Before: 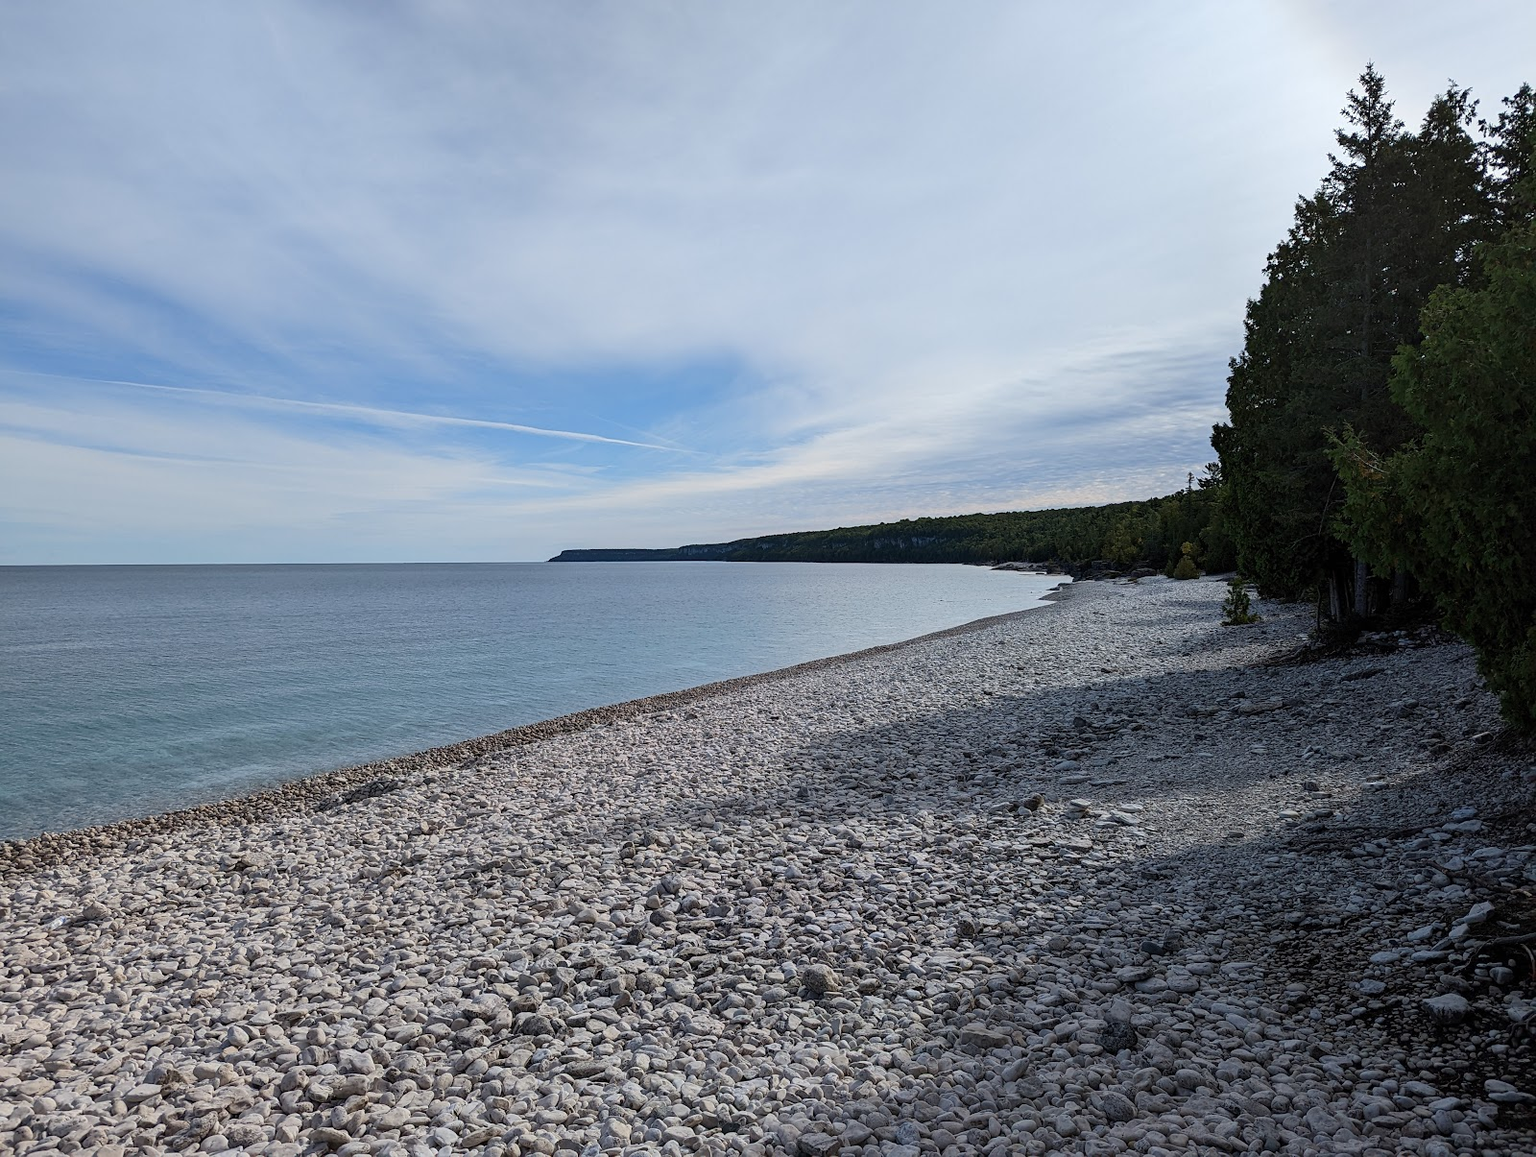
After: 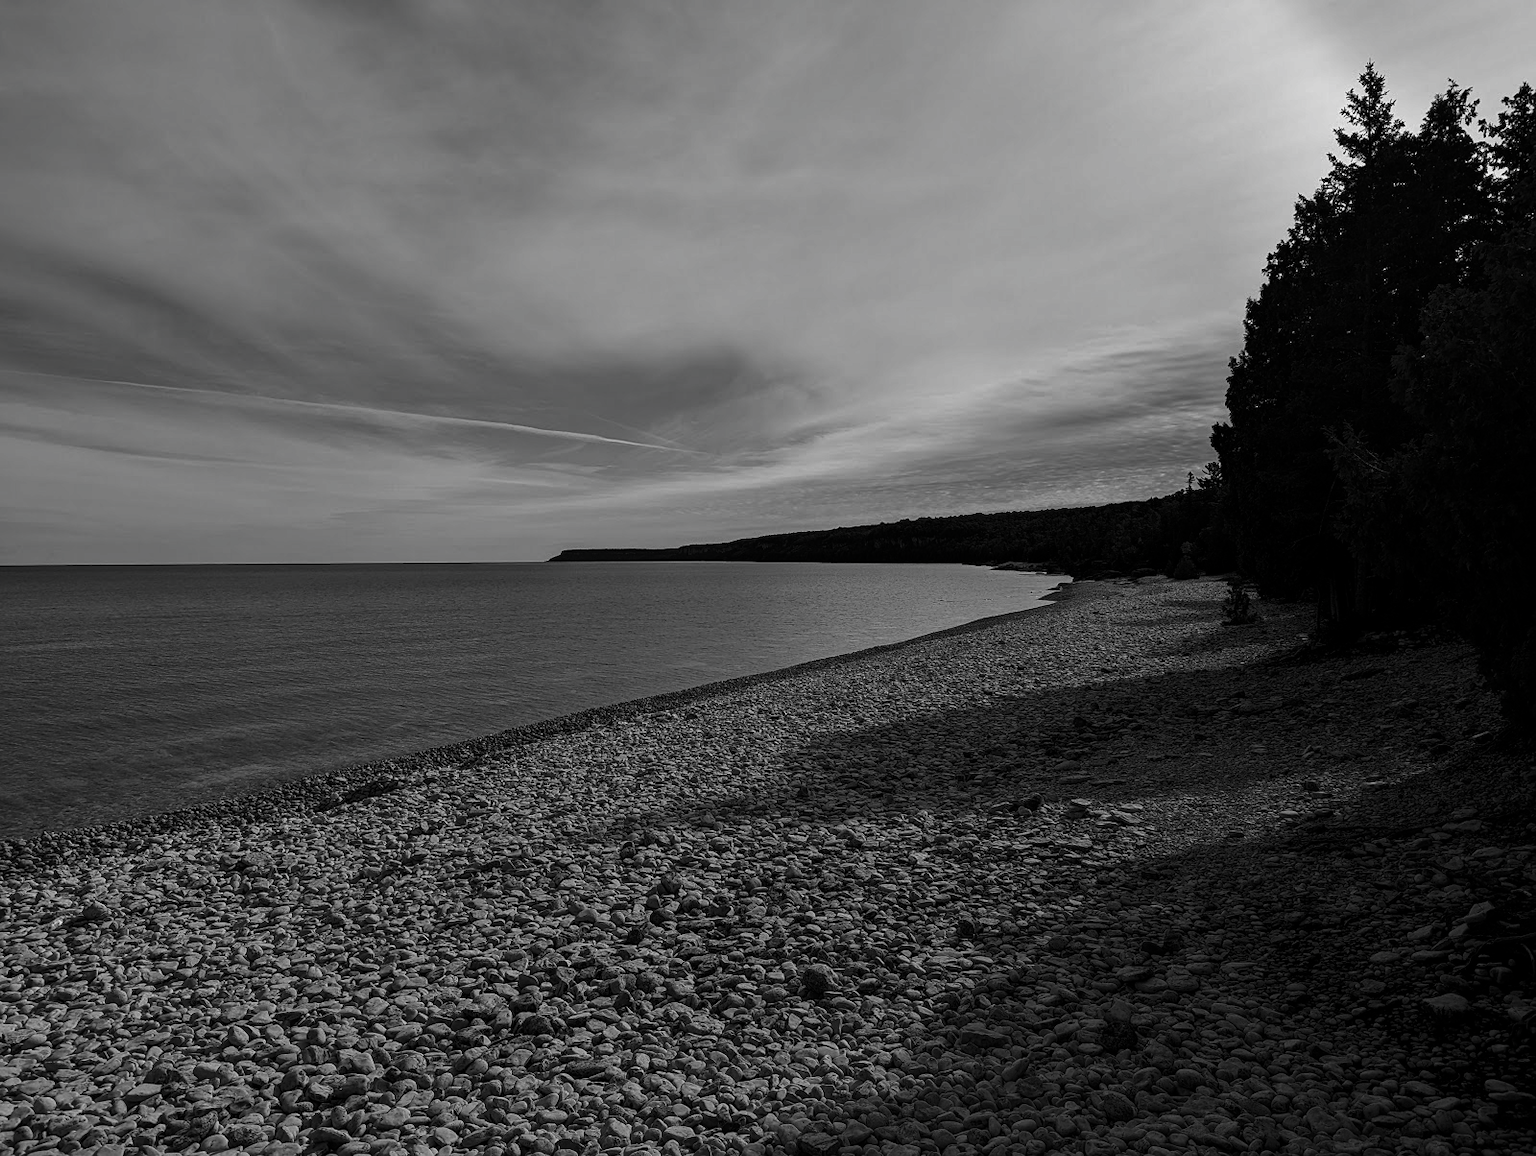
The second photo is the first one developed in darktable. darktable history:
contrast brightness saturation: contrast -0.039, brightness -0.578, saturation -0.99
